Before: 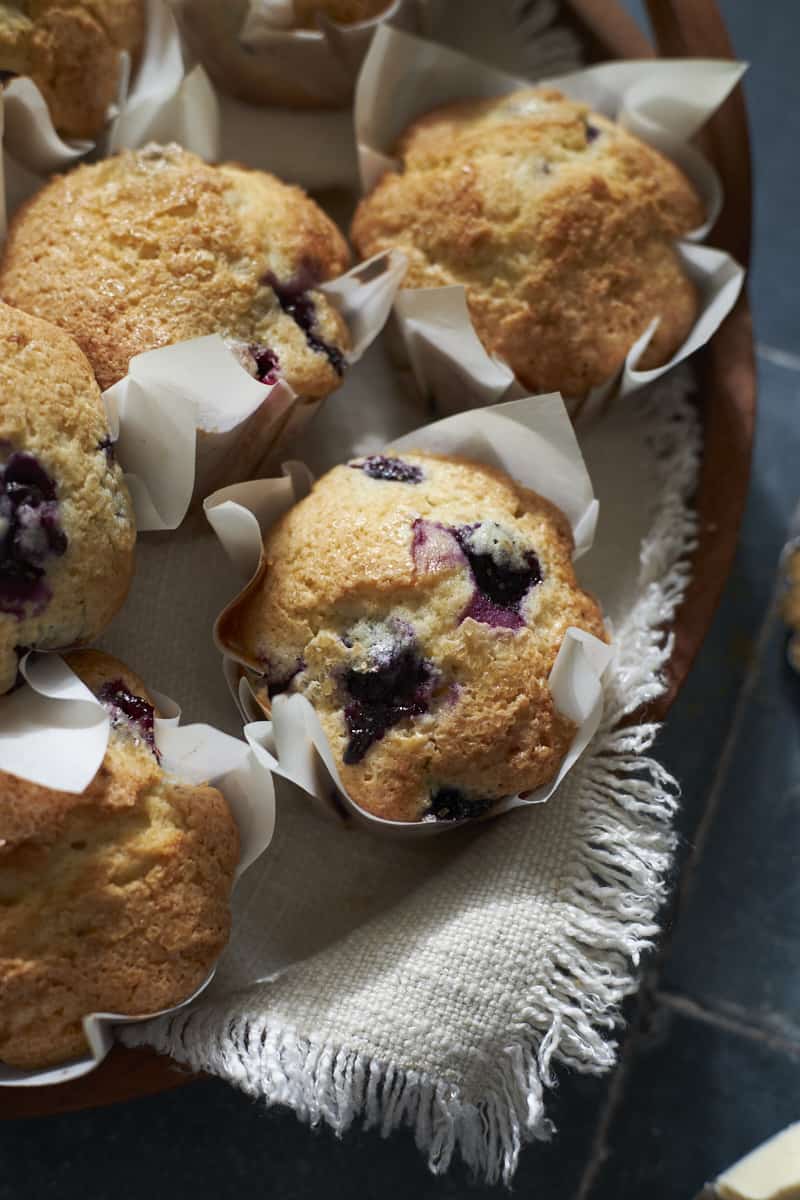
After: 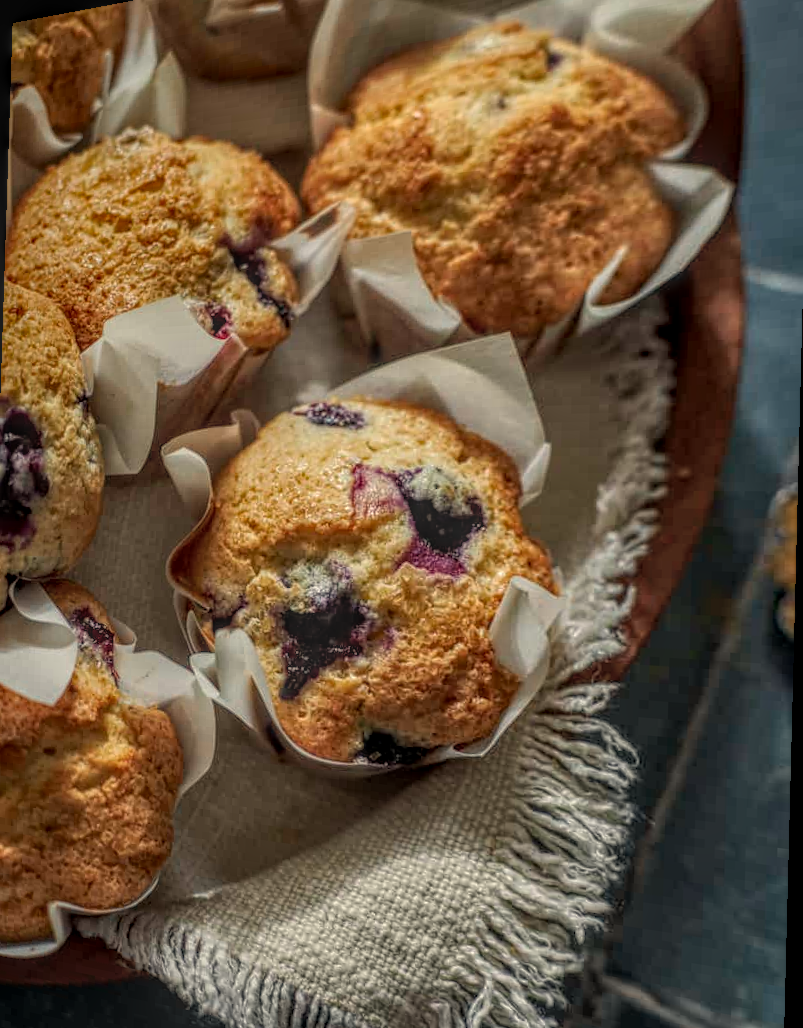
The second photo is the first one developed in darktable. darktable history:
local contrast: highlights 0%, shadows 0%, detail 200%, midtone range 0.25
rotate and perspective: rotation 1.69°, lens shift (vertical) -0.023, lens shift (horizontal) -0.291, crop left 0.025, crop right 0.988, crop top 0.092, crop bottom 0.842
white balance: red 1.029, blue 0.92
exposure: exposure -0.041 EV, compensate highlight preservation false
